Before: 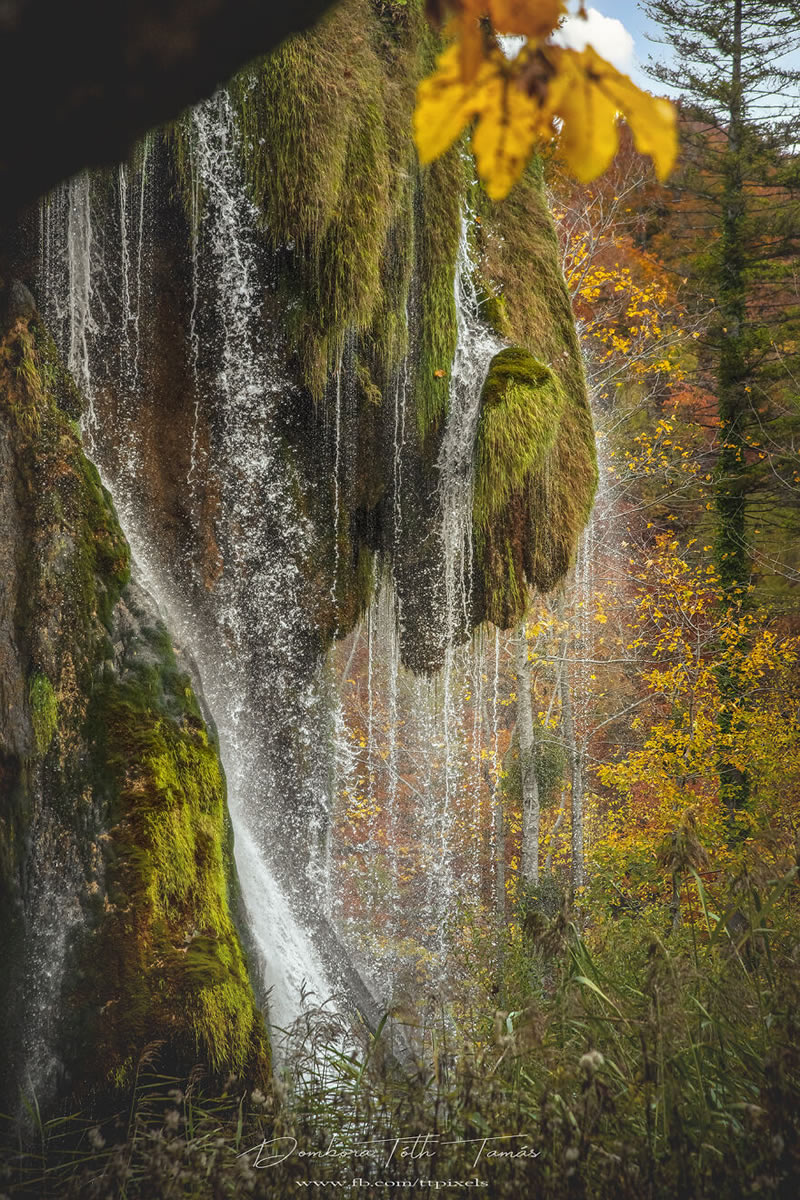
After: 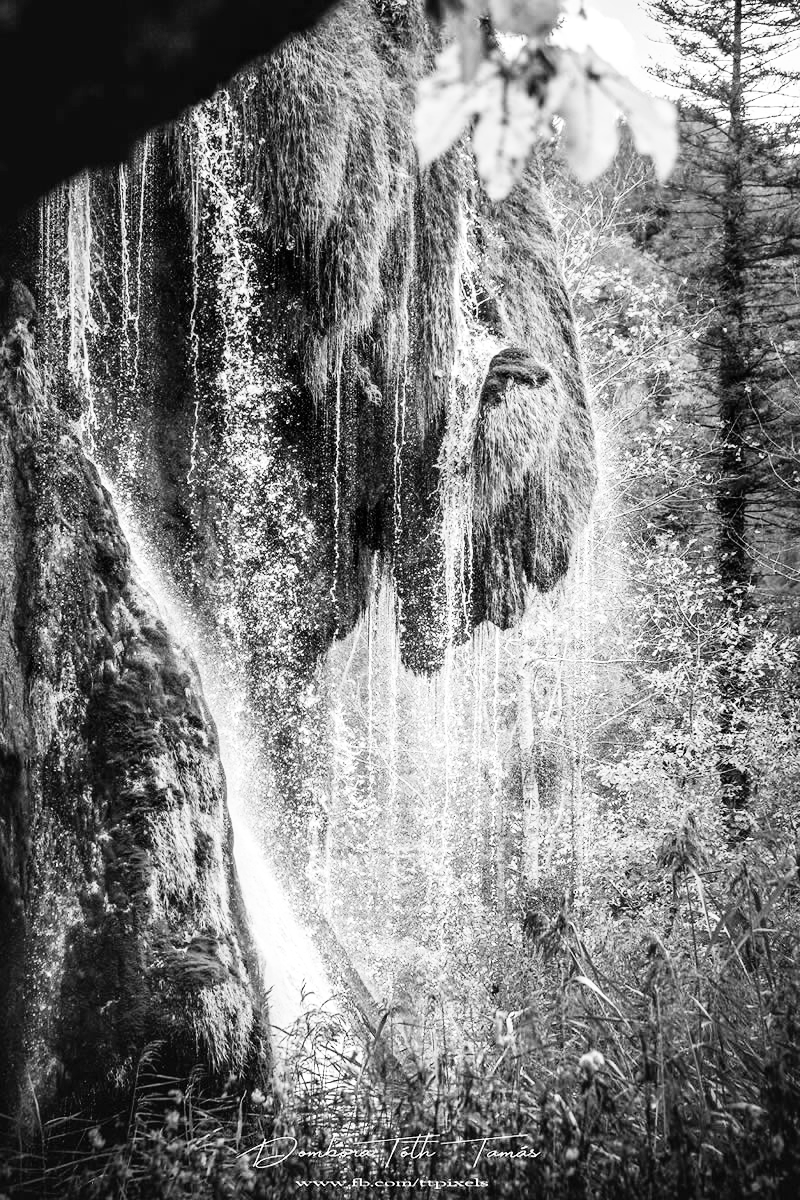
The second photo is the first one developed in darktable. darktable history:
exposure: black level correction 0, exposure 0.889 EV, compensate highlight preservation false
filmic rgb: black relative exposure -5.03 EV, white relative exposure 3.51 EV, hardness 3.17, contrast 1.495, highlights saturation mix -49.06%, add noise in highlights 0.001, color science v3 (2019), use custom middle-gray values true, contrast in highlights soft
contrast brightness saturation: contrast 0.2, brightness 0.205, saturation 0.784
color balance rgb: shadows lift › luminance -19.14%, shadows lift › chroma 35.311%, power › luminance -7.946%, power › chroma 1.331%, power › hue 330.41°, linear chroma grading › shadows 31.305%, linear chroma grading › global chroma -2.164%, linear chroma grading › mid-tones 3.893%, perceptual saturation grading › global saturation 20%, perceptual saturation grading › highlights -49.393%, perceptual saturation grading › shadows 24.017%, global vibrance 27.18%
